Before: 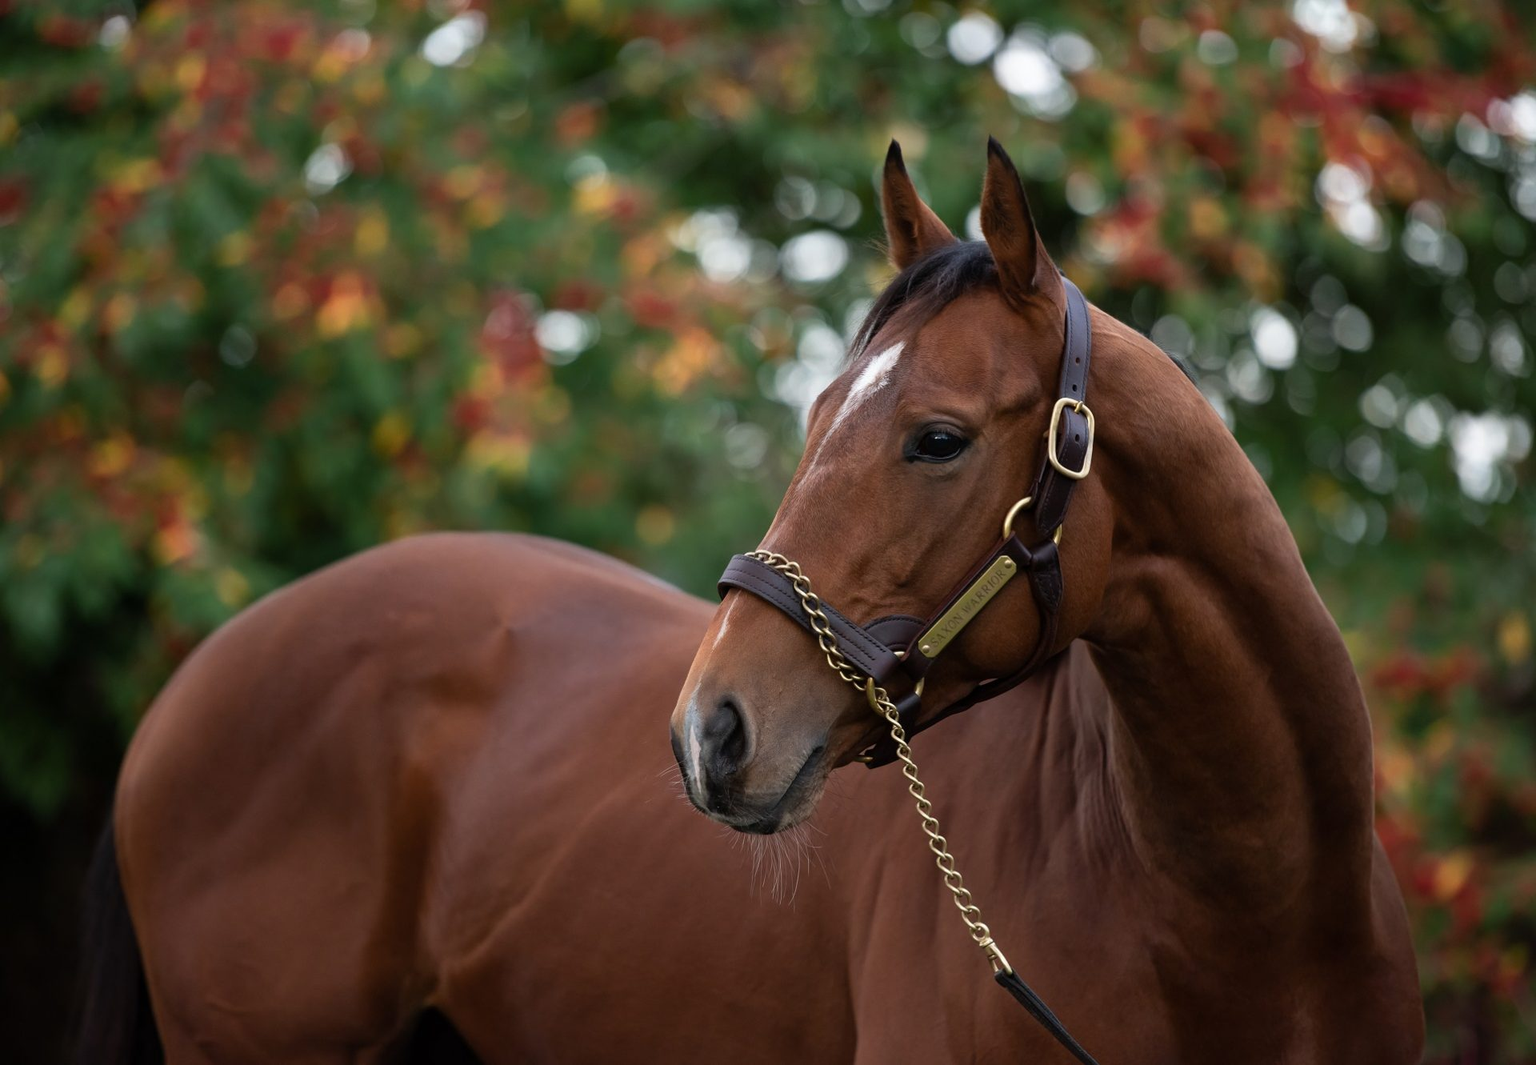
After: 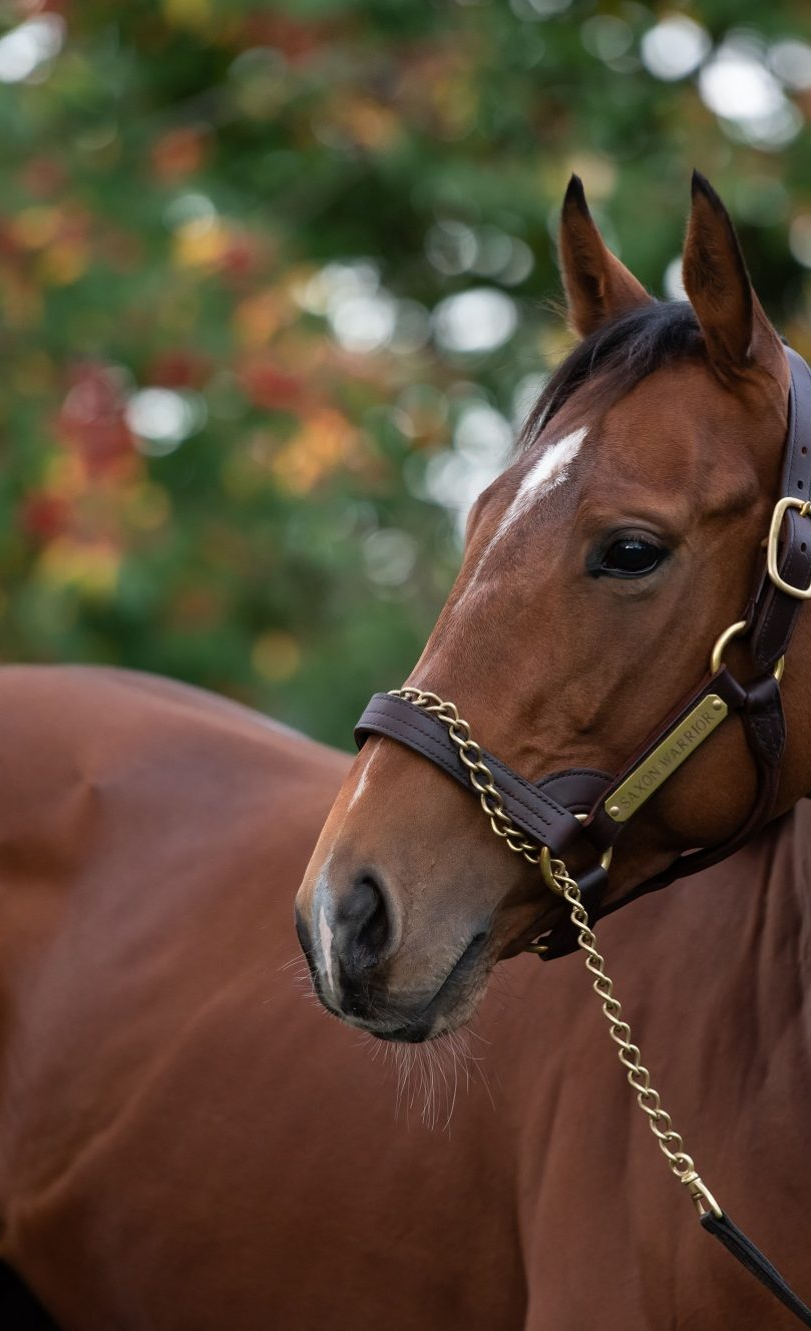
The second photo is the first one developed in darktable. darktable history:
crop: left 28.311%, right 29.424%
